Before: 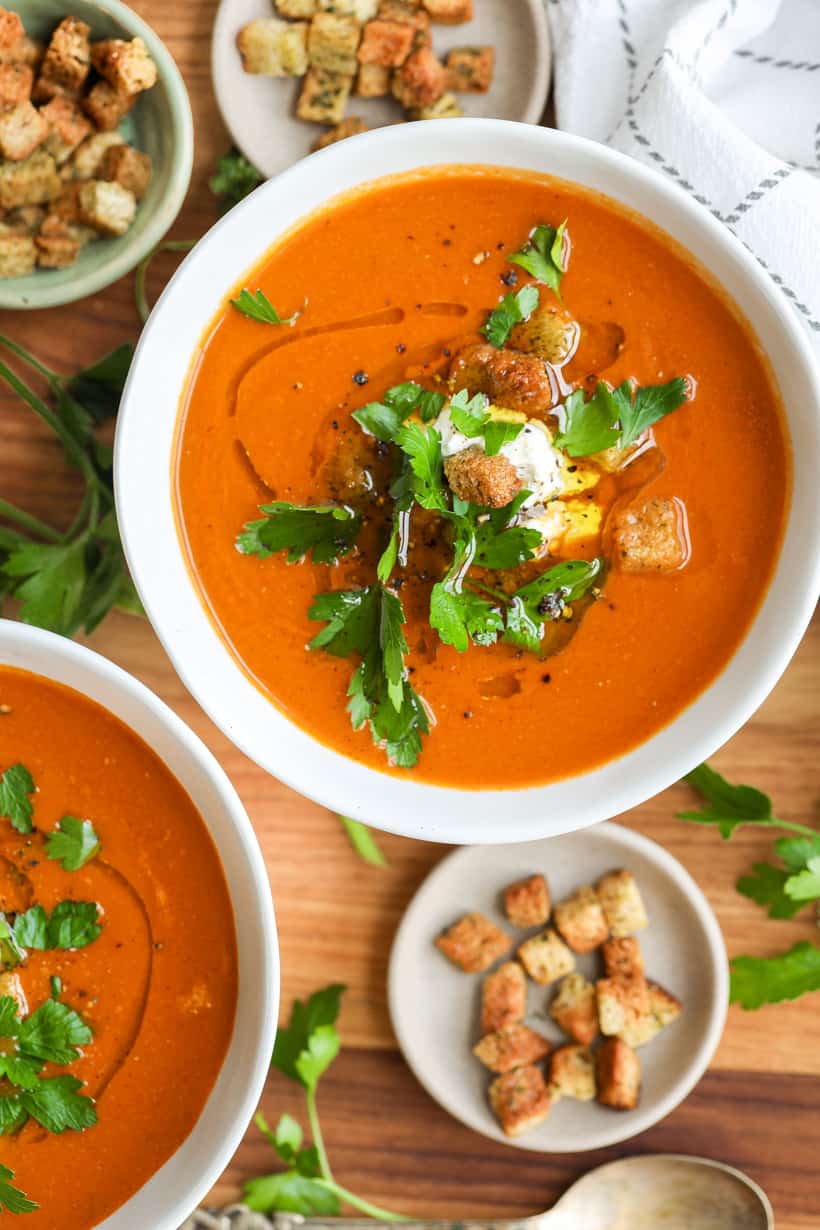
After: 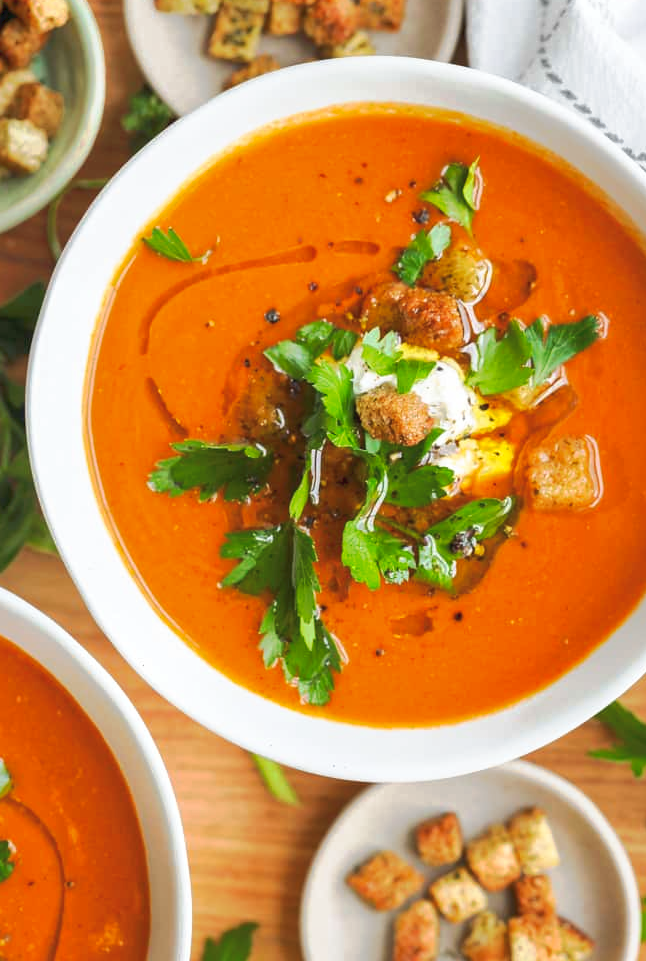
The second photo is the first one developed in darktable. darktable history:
shadows and highlights: on, module defaults
crop and rotate: left 10.77%, top 5.1%, right 10.41%, bottom 16.76%
tone curve: curves: ch0 [(0, 0) (0.003, 0.024) (0.011, 0.029) (0.025, 0.044) (0.044, 0.072) (0.069, 0.104) (0.1, 0.131) (0.136, 0.159) (0.177, 0.191) (0.224, 0.245) (0.277, 0.298) (0.335, 0.354) (0.399, 0.428) (0.468, 0.503) (0.543, 0.596) (0.623, 0.684) (0.709, 0.781) (0.801, 0.843) (0.898, 0.946) (1, 1)], preserve colors none
